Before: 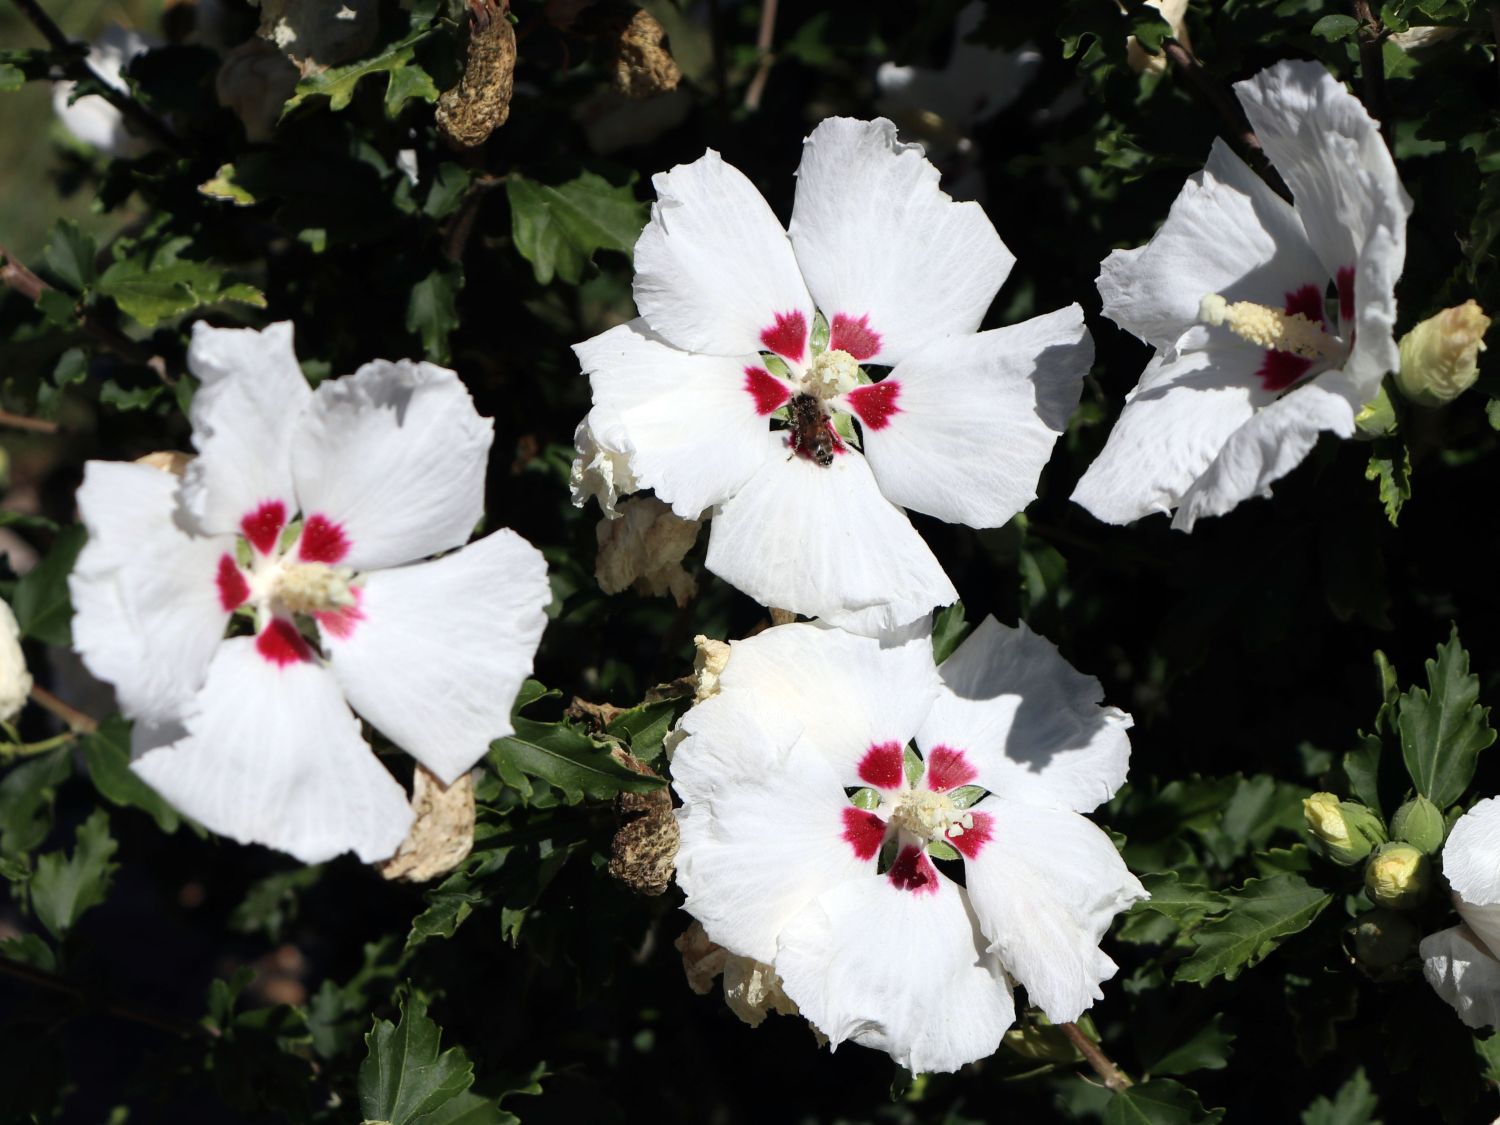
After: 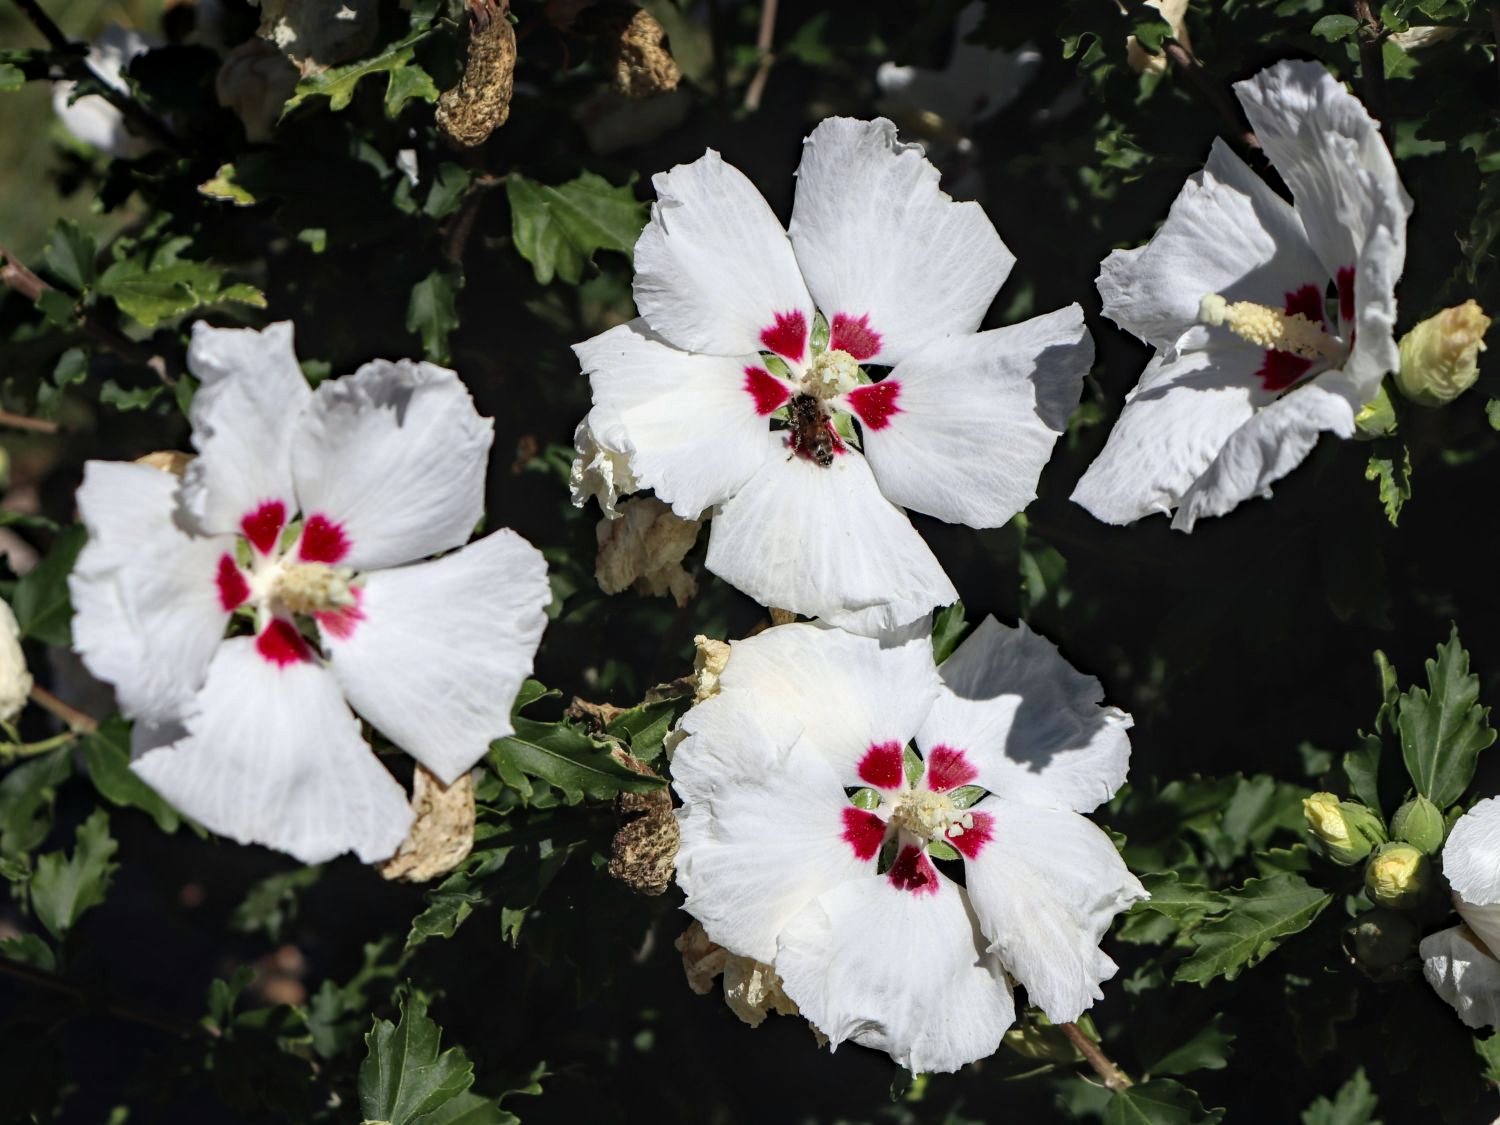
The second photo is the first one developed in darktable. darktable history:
local contrast: on, module defaults
haze removal: compatibility mode true, adaptive false
tone equalizer: edges refinement/feathering 500, mask exposure compensation -1.57 EV, preserve details no
